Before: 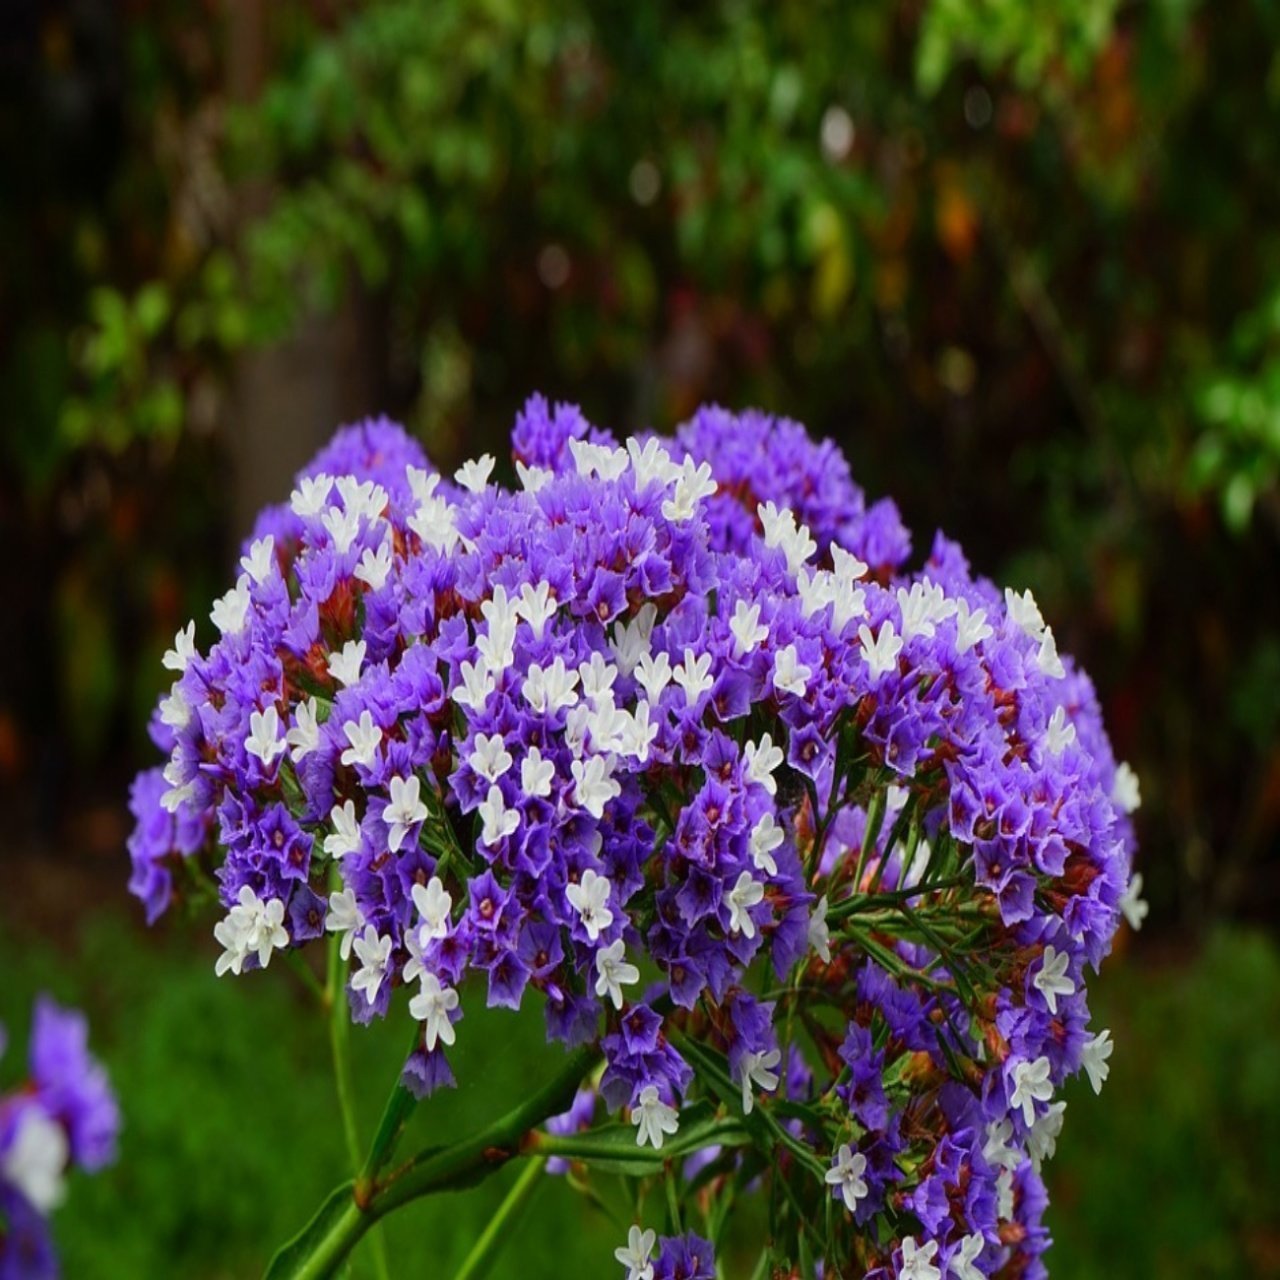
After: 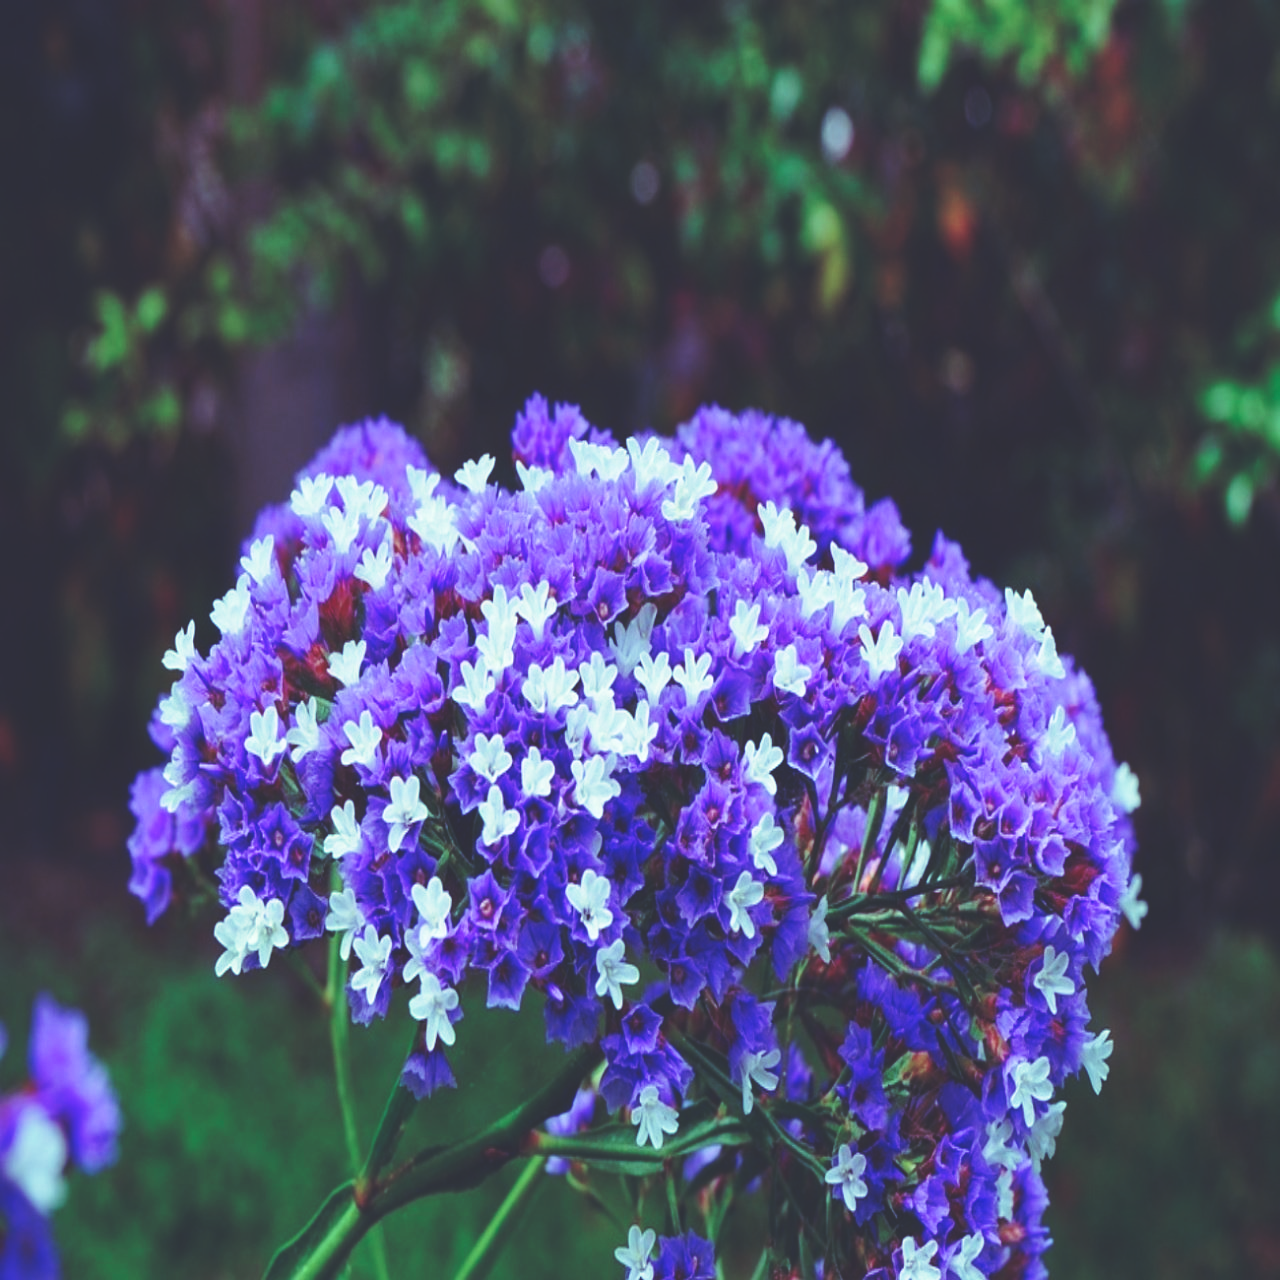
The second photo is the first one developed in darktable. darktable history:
base curve: curves: ch0 [(0, 0) (0.028, 0.03) (0.121, 0.232) (0.46, 0.748) (0.859, 0.968) (1, 1)], preserve colors none
rgb curve: curves: ch0 [(0, 0.186) (0.314, 0.284) (0.576, 0.466) (0.805, 0.691) (0.936, 0.886)]; ch1 [(0, 0.186) (0.314, 0.284) (0.581, 0.534) (0.771, 0.746) (0.936, 0.958)]; ch2 [(0, 0.216) (0.275, 0.39) (1, 1)], mode RGB, independent channels, compensate middle gray true, preserve colors none
